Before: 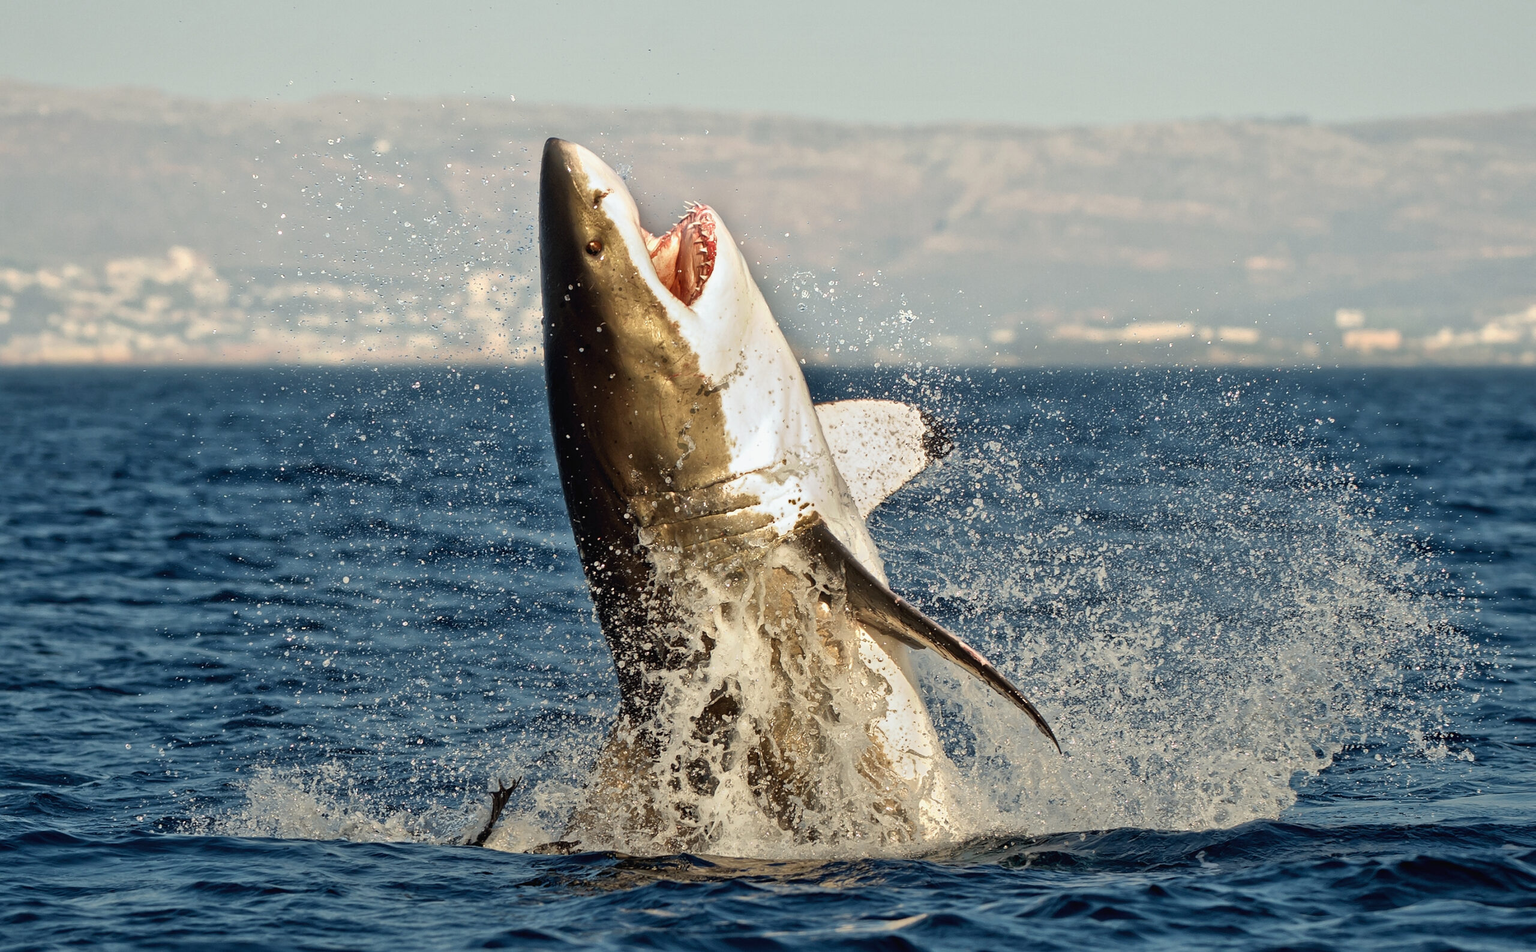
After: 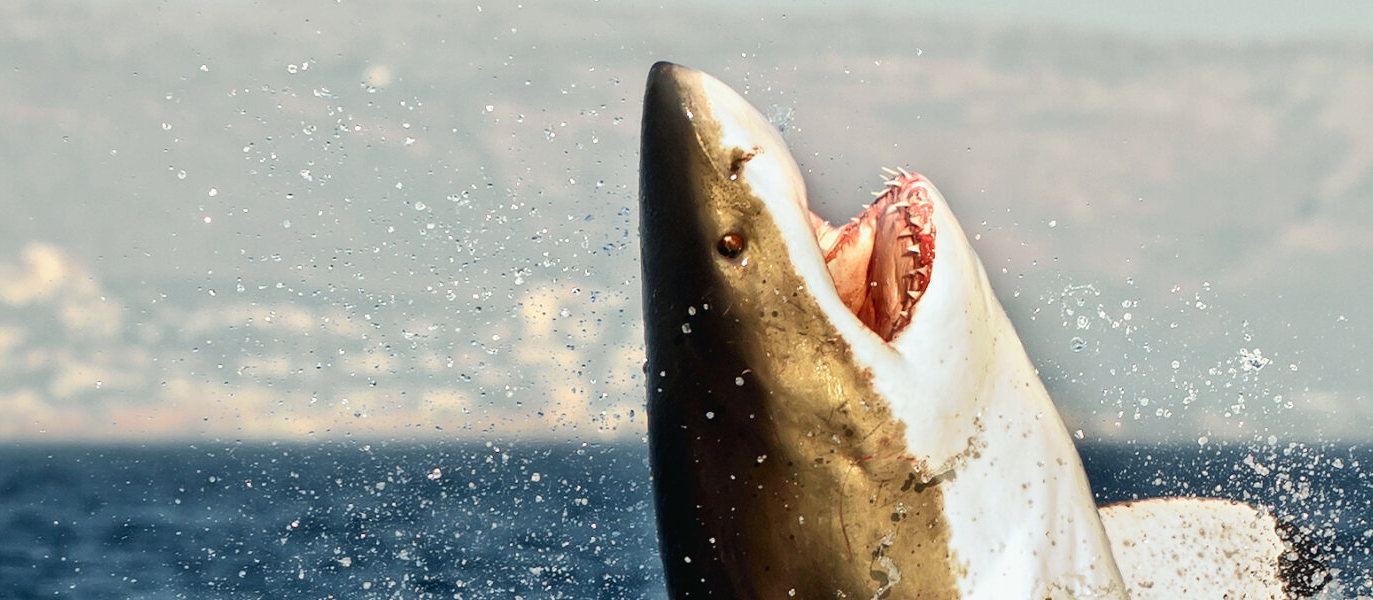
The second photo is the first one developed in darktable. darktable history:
white balance: emerald 1
tone curve: curves: ch0 [(0, 0.01) (0.037, 0.032) (0.131, 0.108) (0.275, 0.256) (0.483, 0.512) (0.61, 0.665) (0.696, 0.742) (0.792, 0.819) (0.911, 0.925) (0.997, 0.995)]; ch1 [(0, 0) (0.301, 0.3) (0.423, 0.421) (0.492, 0.488) (0.507, 0.503) (0.53, 0.532) (0.573, 0.586) (0.683, 0.702) (0.746, 0.77) (1, 1)]; ch2 [(0, 0) (0.246, 0.233) (0.36, 0.352) (0.415, 0.415) (0.485, 0.487) (0.502, 0.504) (0.525, 0.518) (0.539, 0.539) (0.587, 0.594) (0.636, 0.652) (0.711, 0.729) (0.845, 0.855) (0.998, 0.977)], color space Lab, independent channels, preserve colors none
crop: left 10.121%, top 10.631%, right 36.218%, bottom 51.526%
